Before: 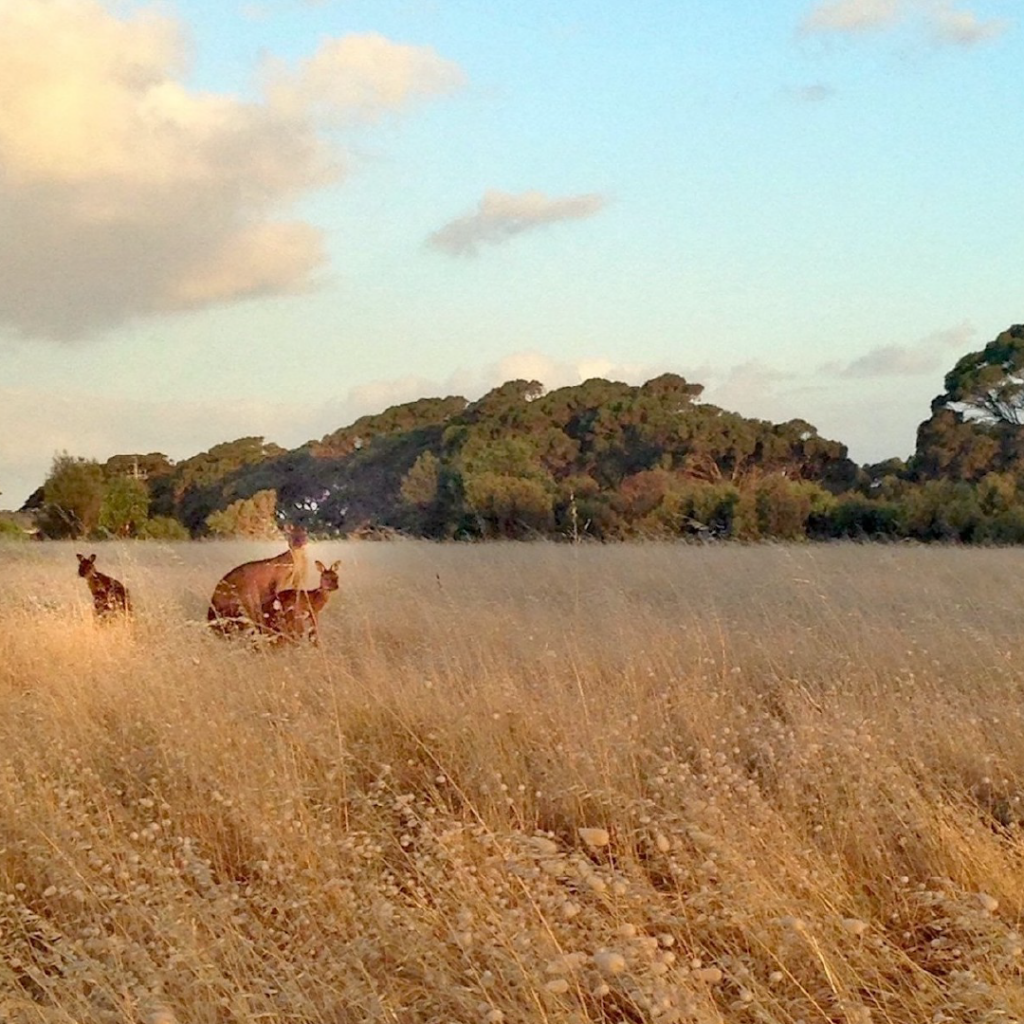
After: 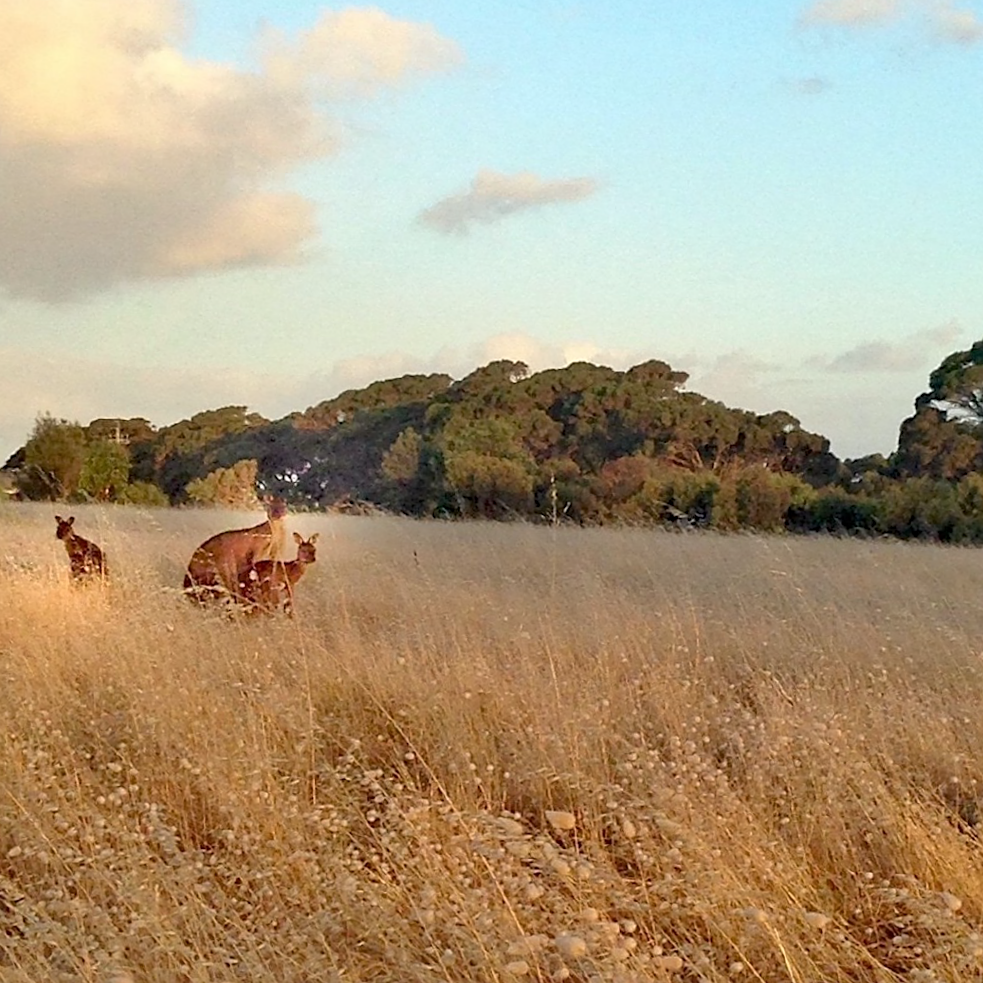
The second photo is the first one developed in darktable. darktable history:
sharpen: on, module defaults
white balance: red 1, blue 1
crop and rotate: angle -2.38°
